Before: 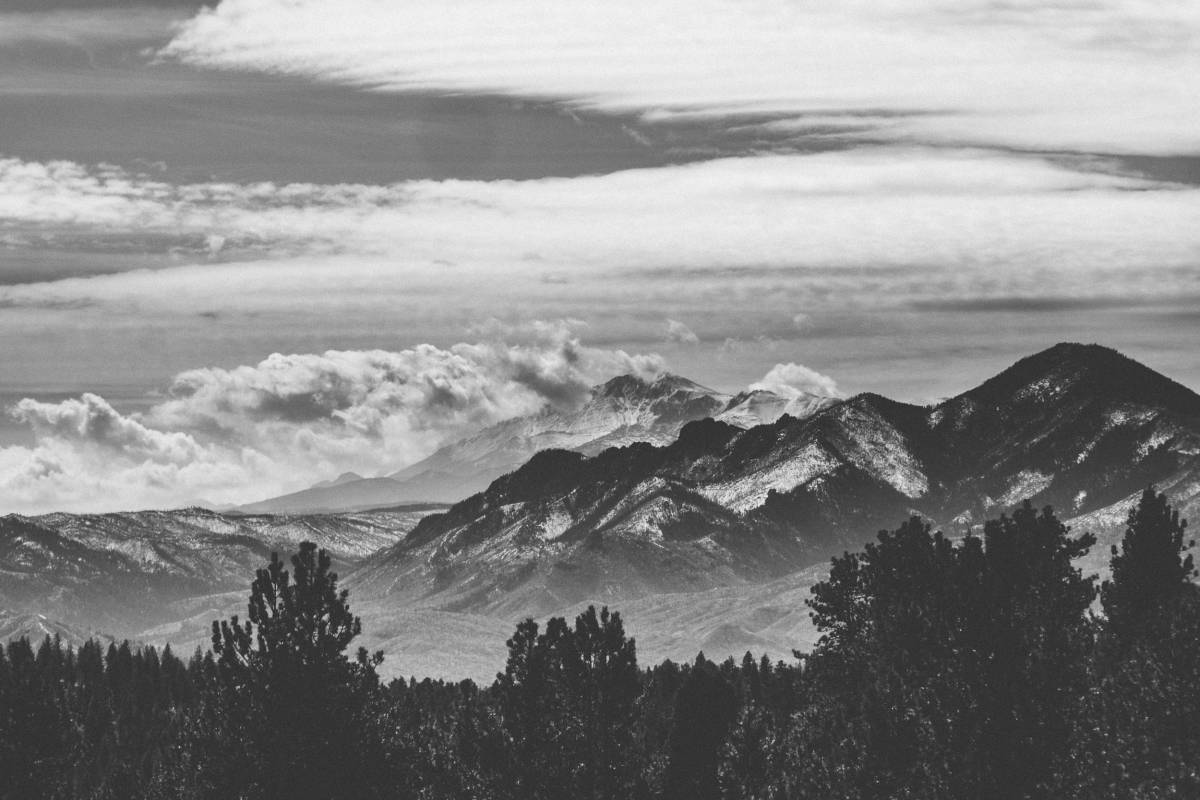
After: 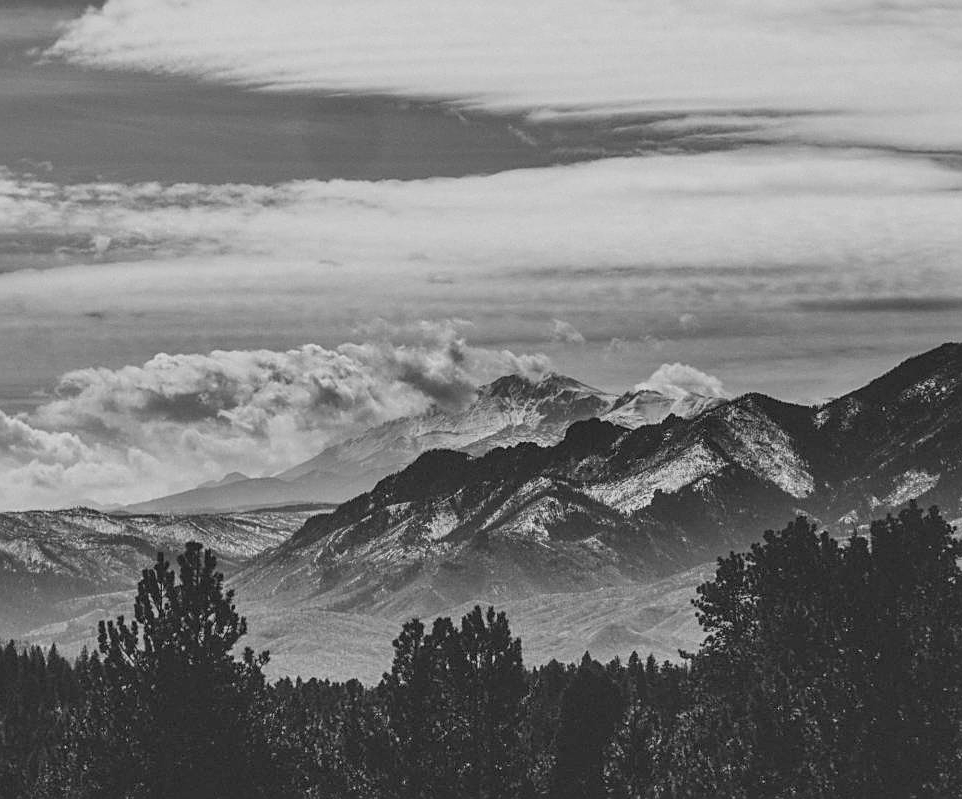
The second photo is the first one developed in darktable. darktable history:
contrast brightness saturation: contrast -0.099, brightness 0.049, saturation 0.077
exposure: black level correction 0.011, exposure -0.477 EV, compensate highlight preservation false
local contrast: on, module defaults
crop and rotate: left 9.529%, right 10.244%
sharpen: on, module defaults
